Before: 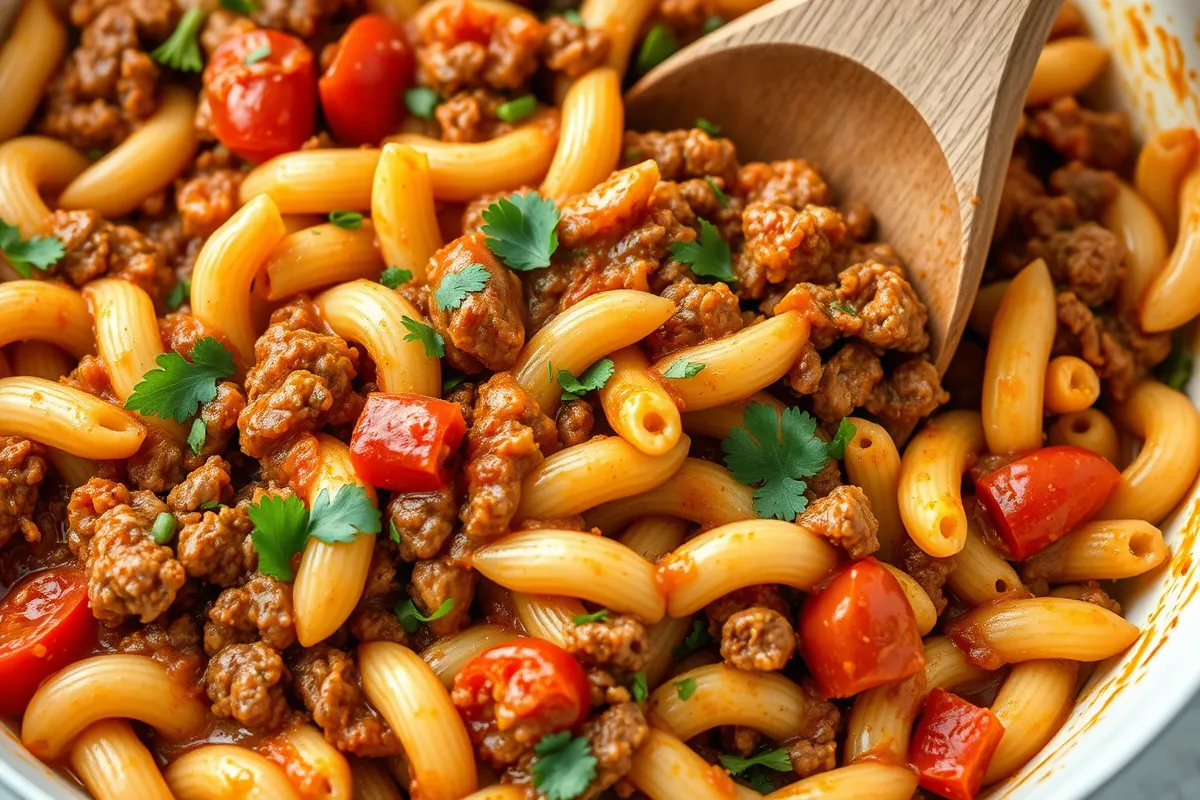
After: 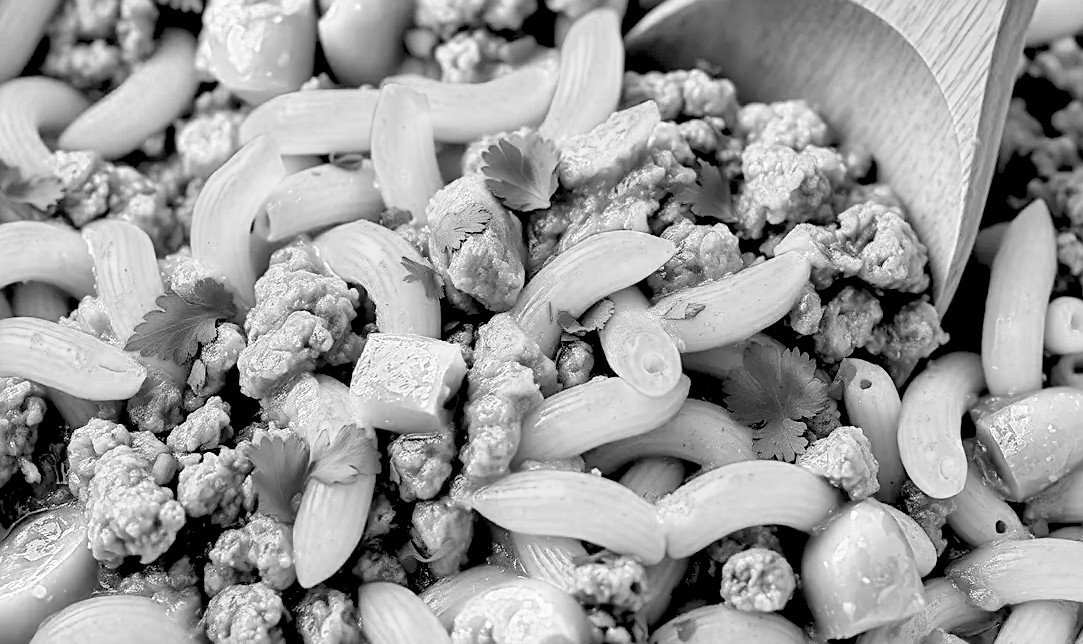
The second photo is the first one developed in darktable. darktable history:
contrast brightness saturation: contrast 0.085, saturation 0.017
crop: top 7.465%, right 9.685%, bottom 11.94%
exposure: exposure -0.486 EV, compensate highlight preservation false
levels: levels [0.072, 0.414, 0.976]
color calibration: illuminant as shot in camera, x 0.358, y 0.373, temperature 4628.91 K
sharpen: on, module defaults
color zones: curves: ch0 [(0.004, 0.588) (0.116, 0.636) (0.259, 0.476) (0.423, 0.464) (0.75, 0.5)]; ch1 [(0, 0) (0.143, 0) (0.286, 0) (0.429, 0) (0.571, 0) (0.714, 0) (0.857, 0)]
